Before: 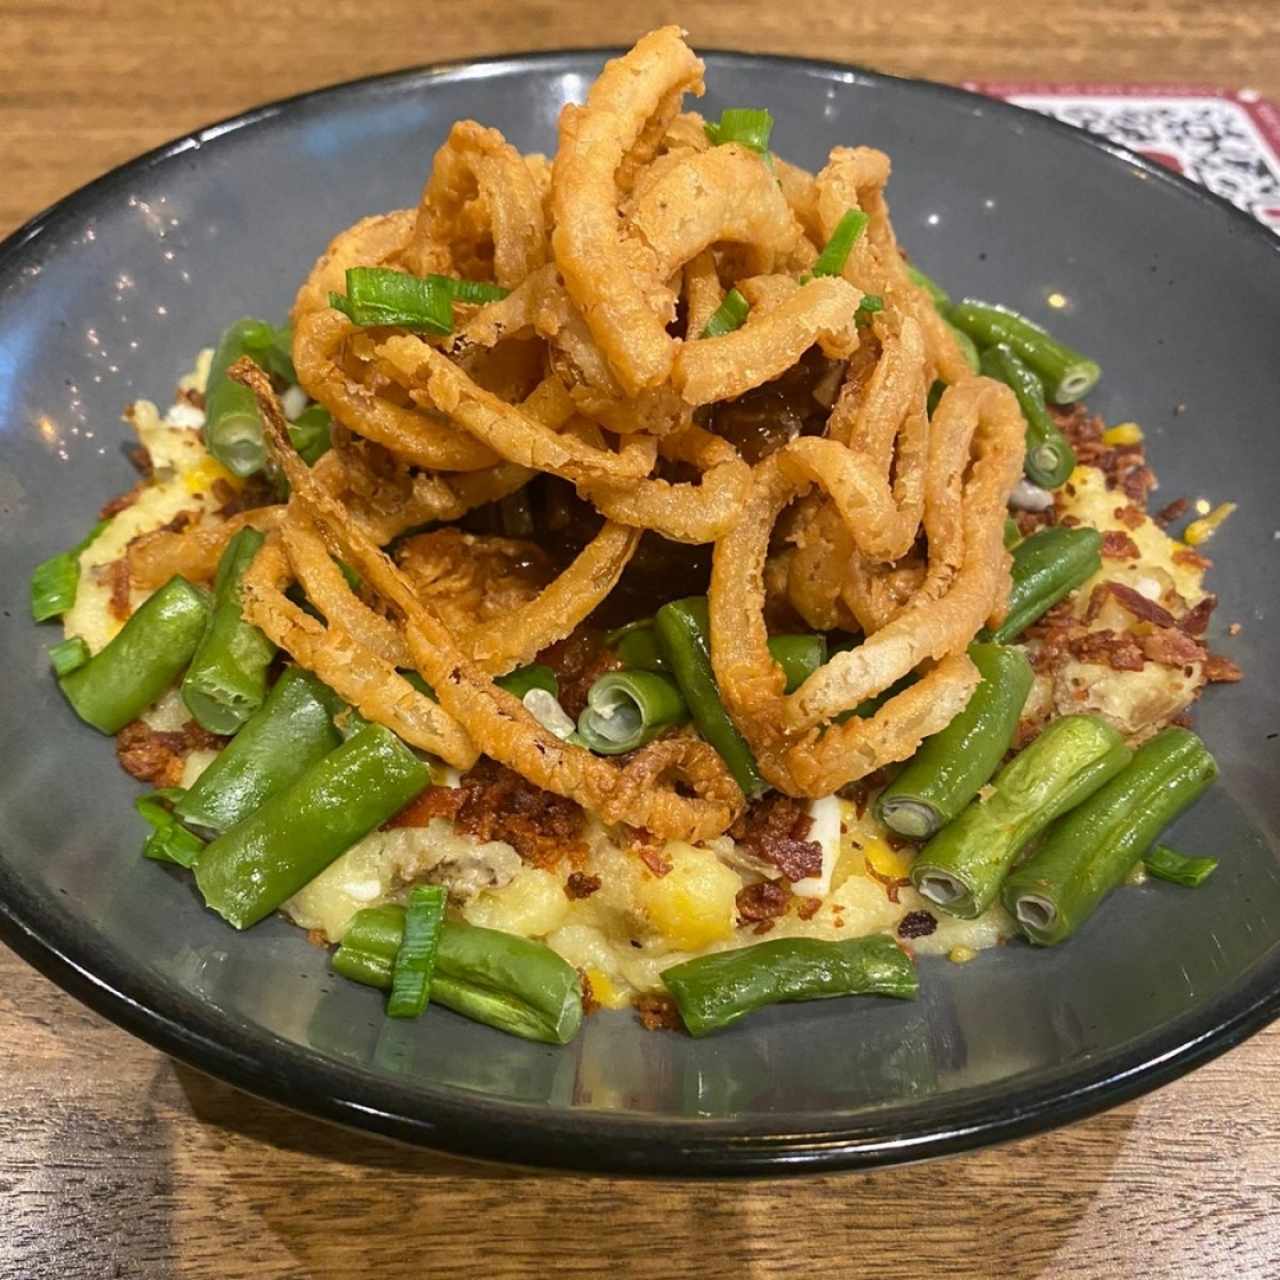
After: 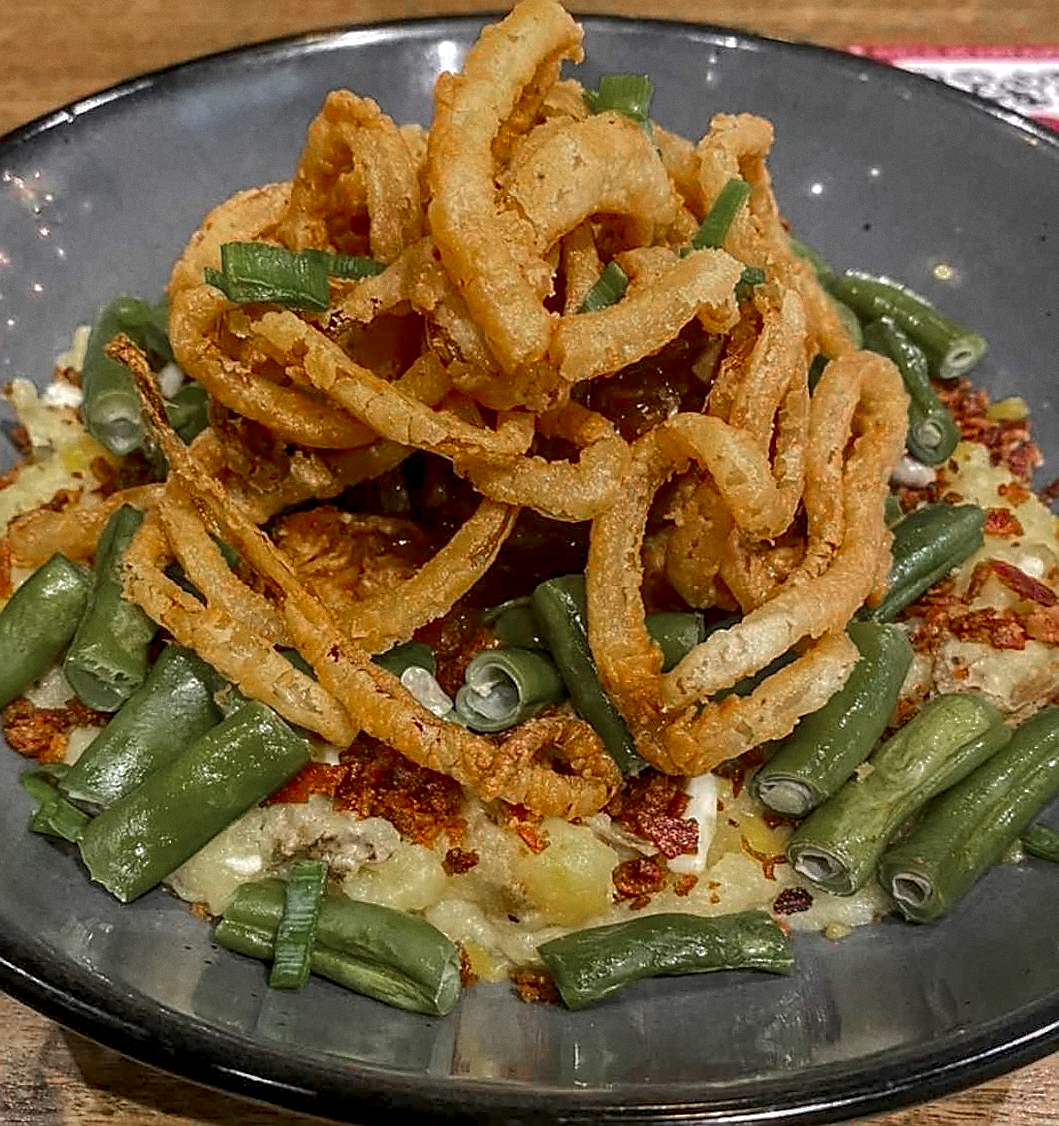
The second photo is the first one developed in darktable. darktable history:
color zones: curves: ch0 [(0, 0.48) (0.209, 0.398) (0.305, 0.332) (0.429, 0.493) (0.571, 0.5) (0.714, 0.5) (0.857, 0.5) (1, 0.48)]; ch1 [(0, 0.736) (0.143, 0.625) (0.225, 0.371) (0.429, 0.256) (0.571, 0.241) (0.714, 0.213) (0.857, 0.48) (1, 0.736)]; ch2 [(0, 0.448) (0.143, 0.498) (0.286, 0.5) (0.429, 0.5) (0.571, 0.5) (0.714, 0.5) (0.857, 0.5) (1, 0.448)]
sharpen: radius 1.4, amount 1.25, threshold 0.7
crop: left 9.929%, top 3.475%, right 9.188%, bottom 9.529%
grain: coarseness 0.09 ISO, strength 16.61%
rotate and perspective: lens shift (vertical) 0.048, lens shift (horizontal) -0.024, automatic cropping off
shadows and highlights: shadows 40, highlights -60
local contrast: detail 160%
